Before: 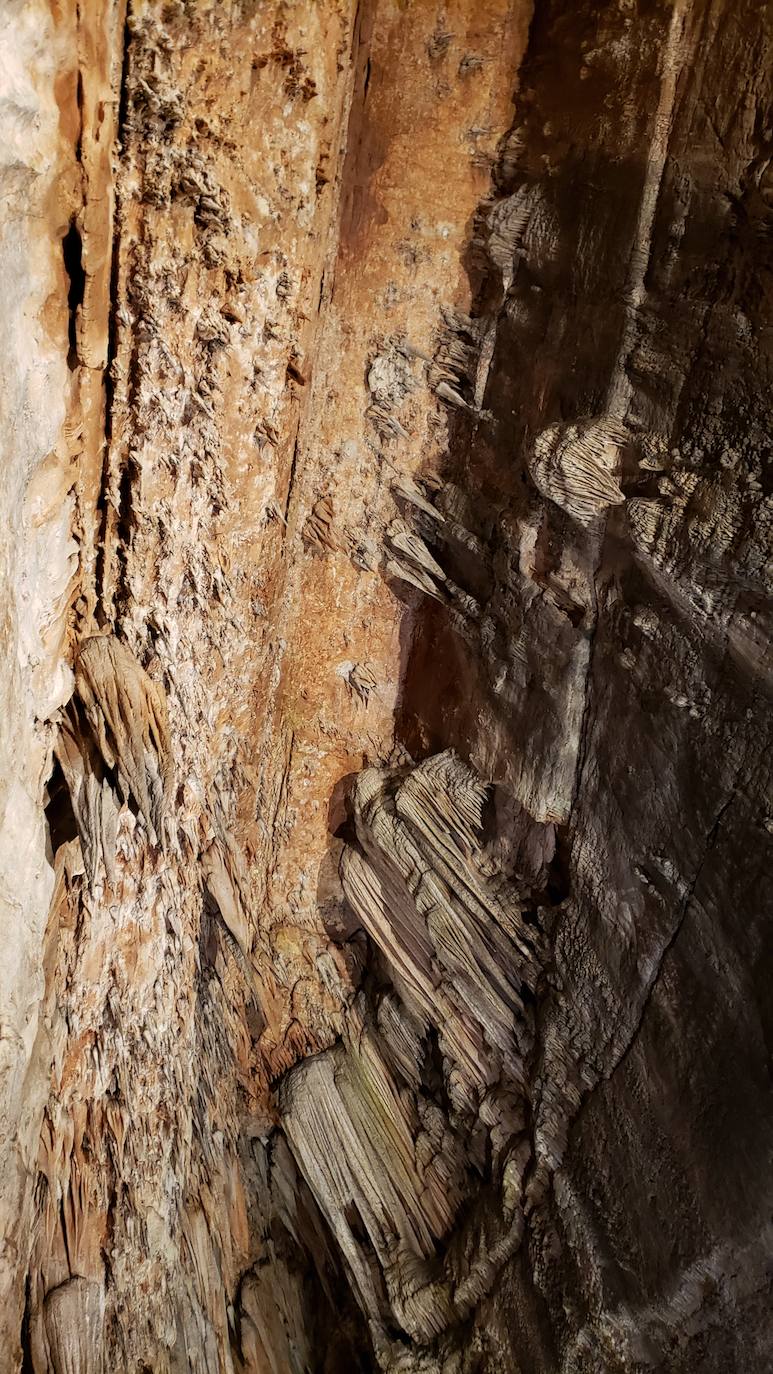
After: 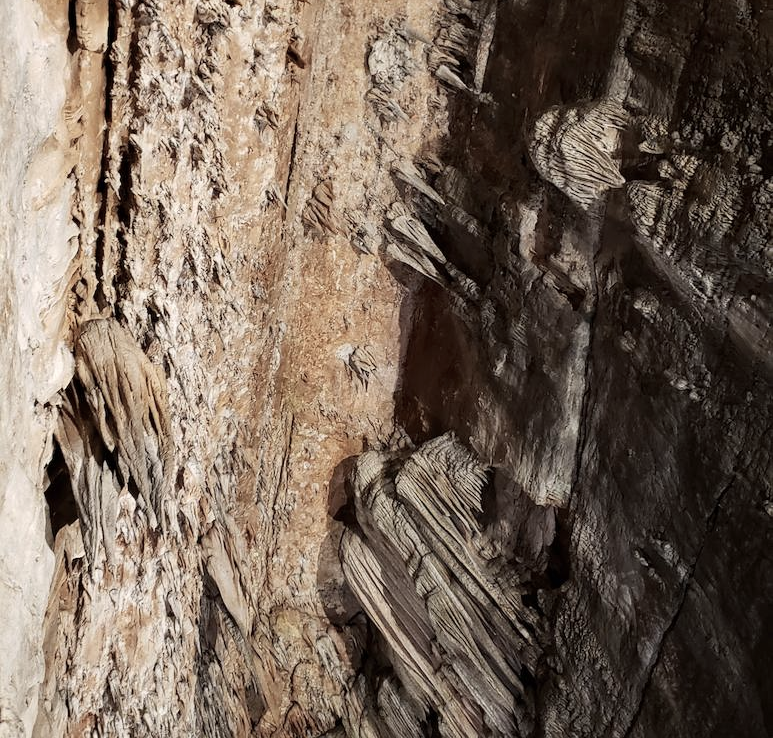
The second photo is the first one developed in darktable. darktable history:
crop and rotate: top 23.094%, bottom 23.178%
contrast brightness saturation: contrast 0.104, saturation -0.35
color correction: highlights b* 0.046, saturation 0.992
